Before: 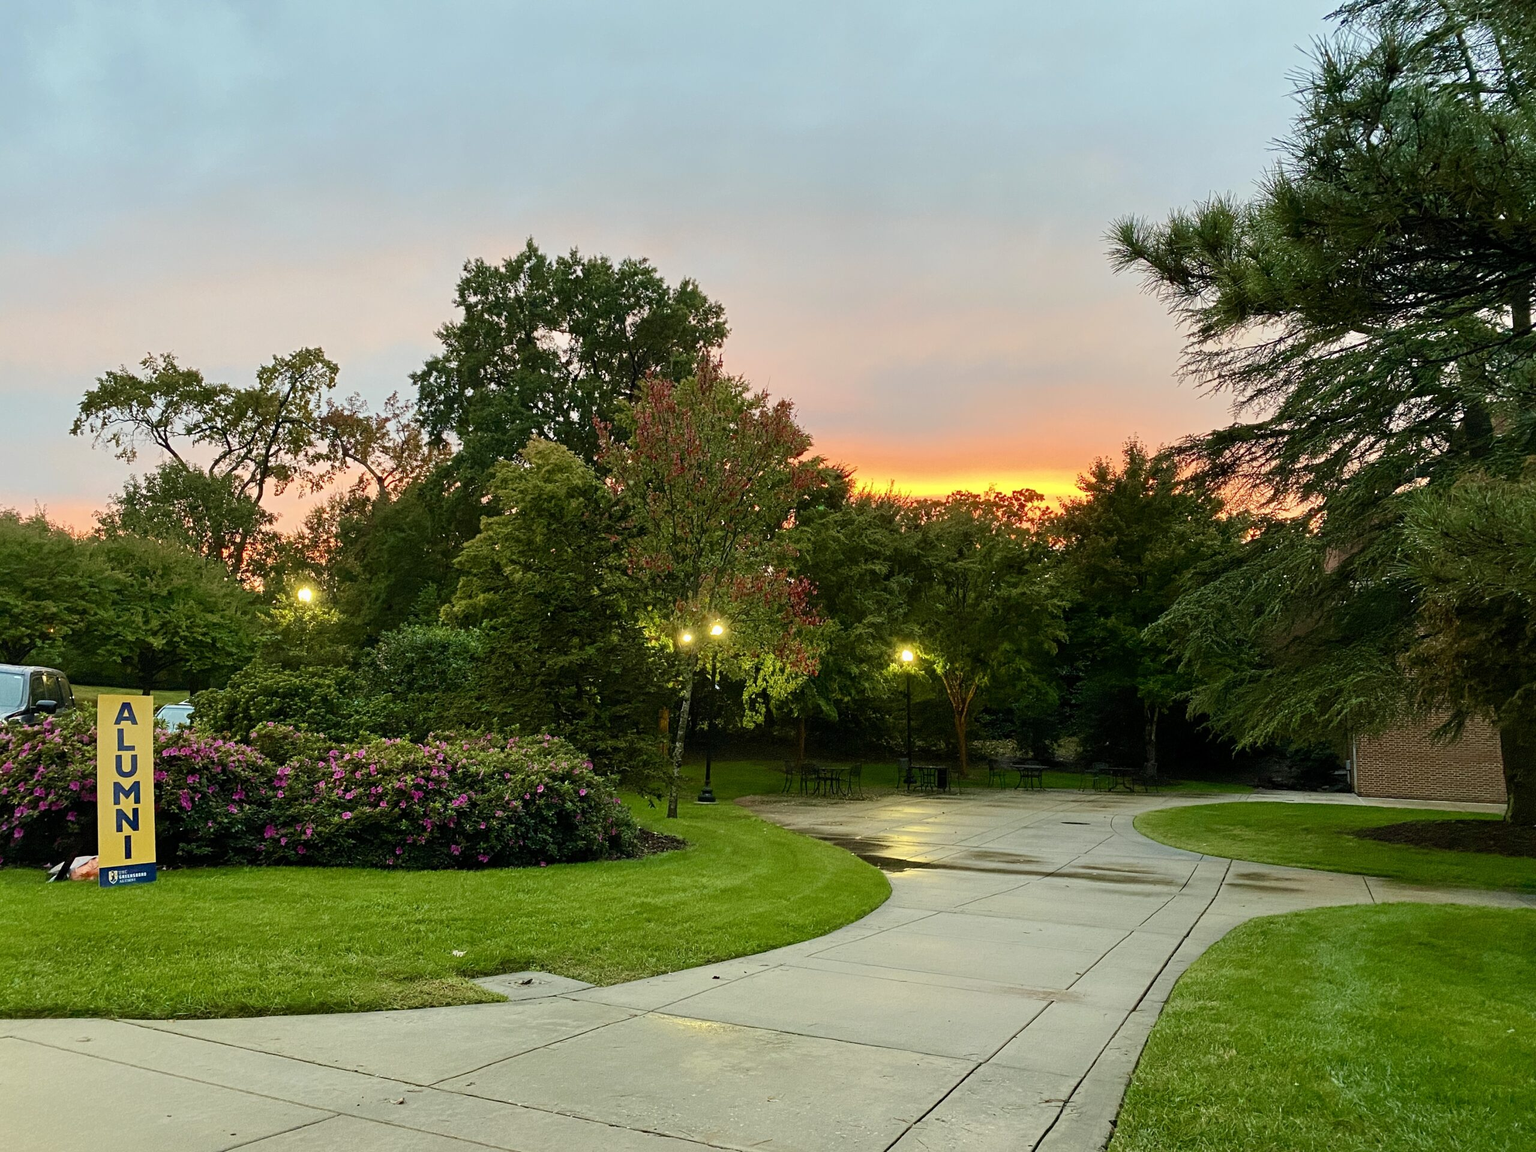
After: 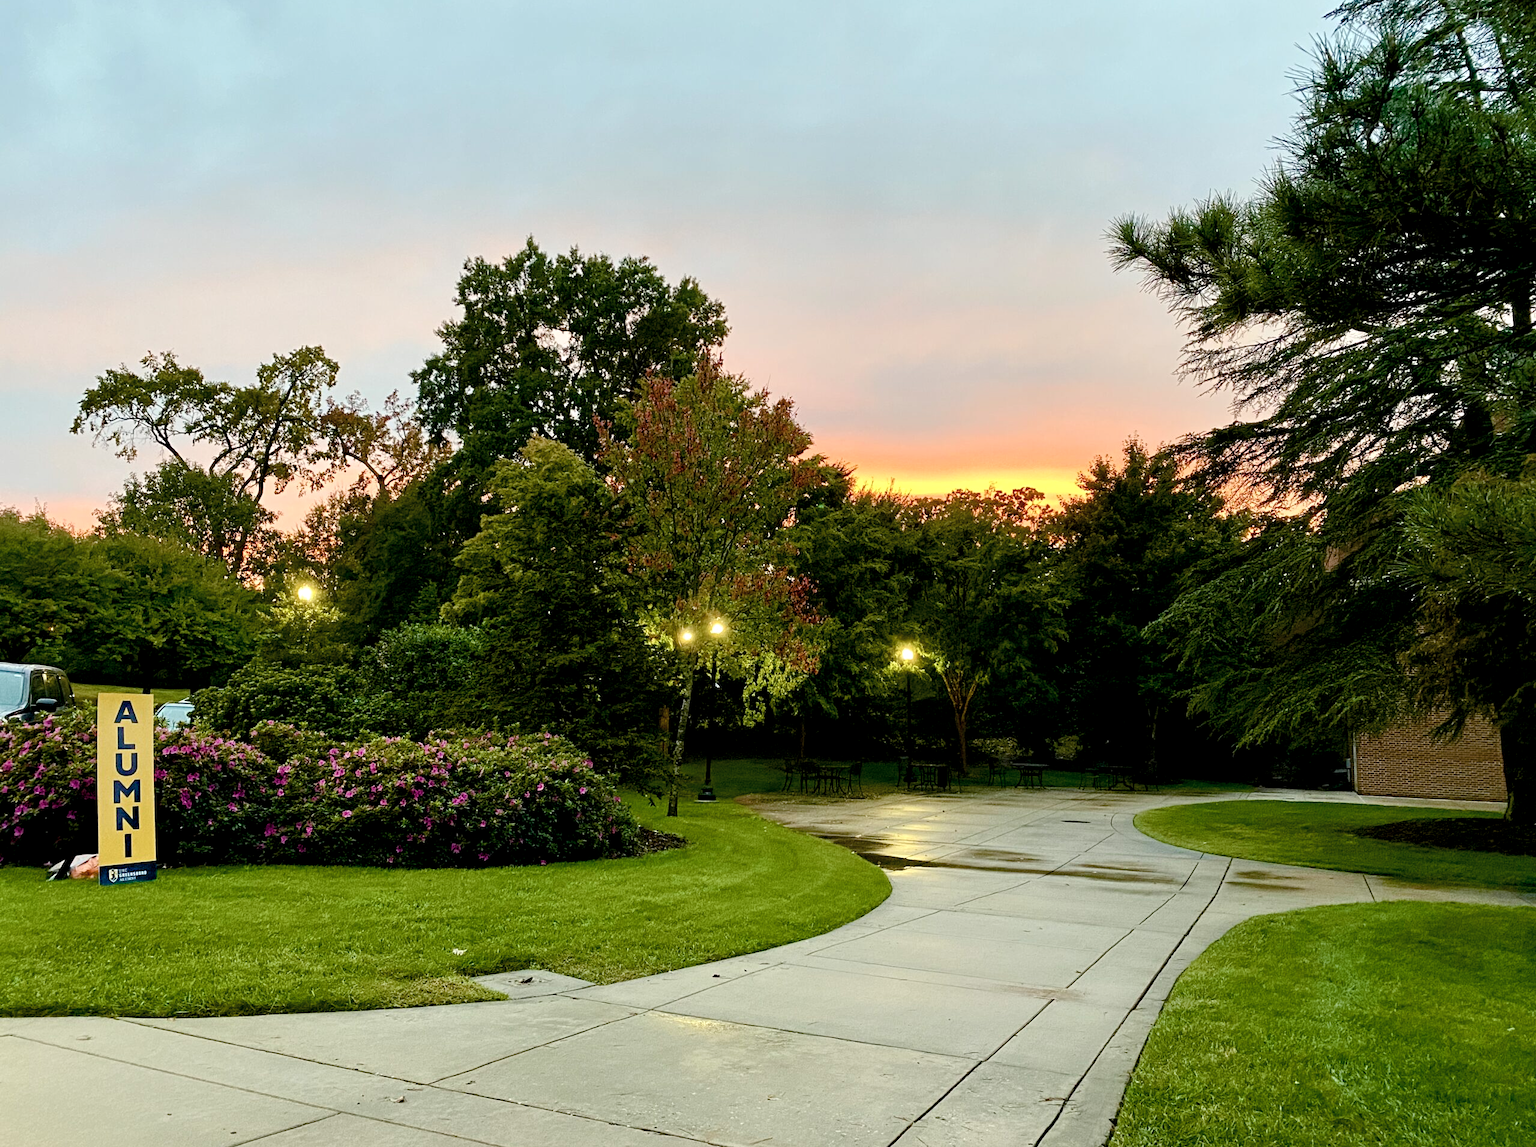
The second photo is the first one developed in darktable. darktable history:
crop: top 0.174%, bottom 0.154%
contrast brightness saturation: contrast 0.097, saturation -0.292
color balance rgb: global offset › luminance -1.005%, perceptual saturation grading › global saturation 20%, perceptual saturation grading › highlights -25.424%, perceptual saturation grading › shadows 49.899%, global vibrance 20%
exposure: exposure 0.208 EV, compensate highlight preservation false
